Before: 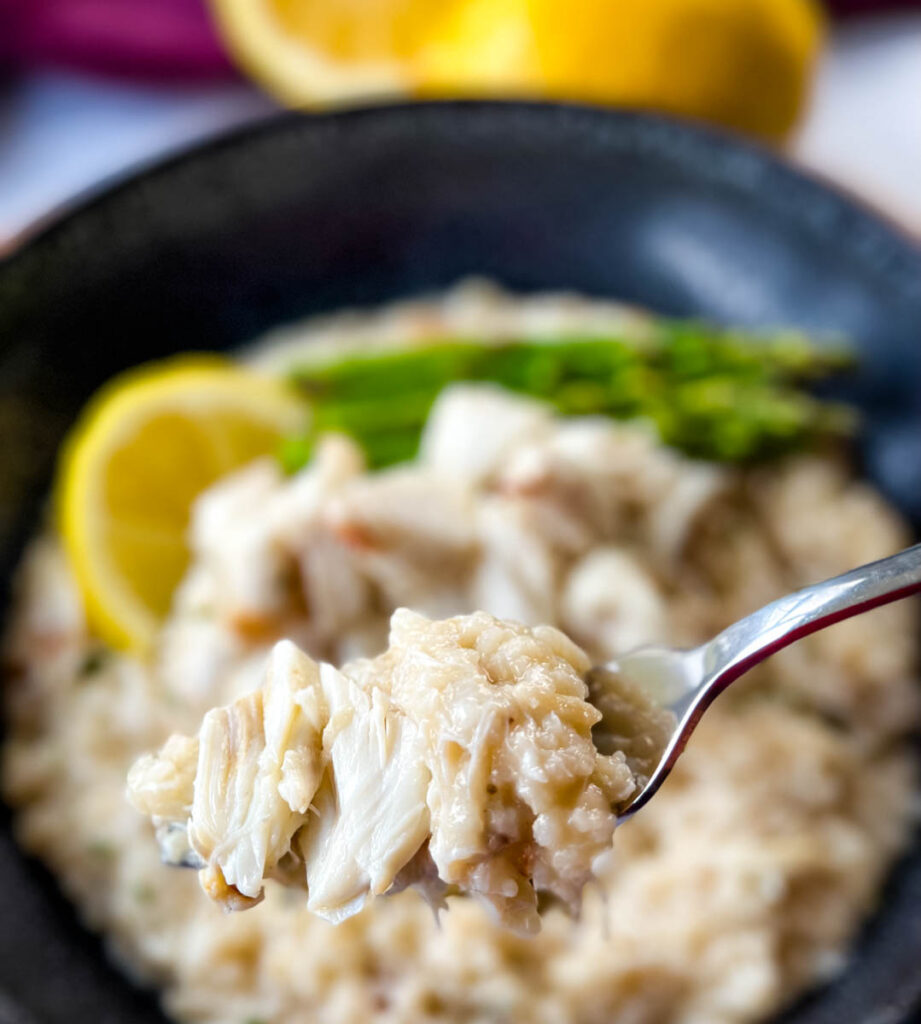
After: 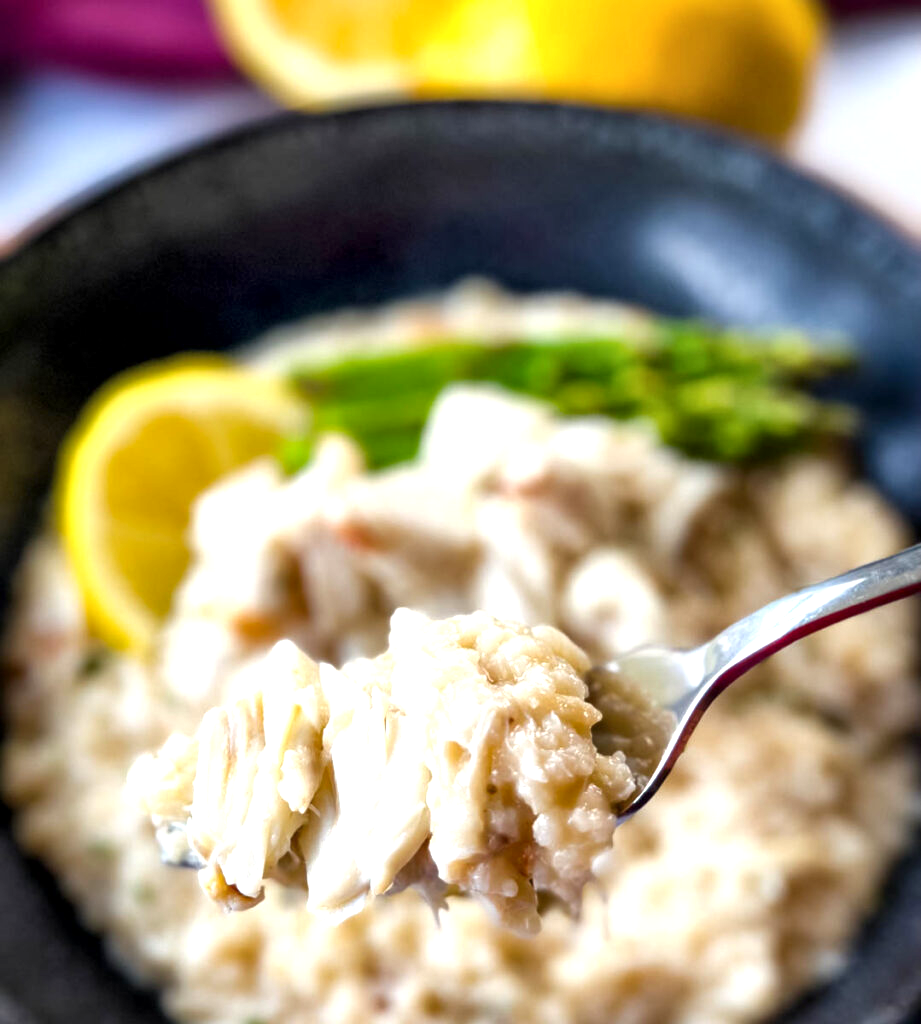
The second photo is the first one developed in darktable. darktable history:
exposure: black level correction 0, exposure 0.5 EV, compensate exposure bias true, compensate highlight preservation false
local contrast: mode bilateral grid, contrast 20, coarseness 100, detail 150%, midtone range 0.2
